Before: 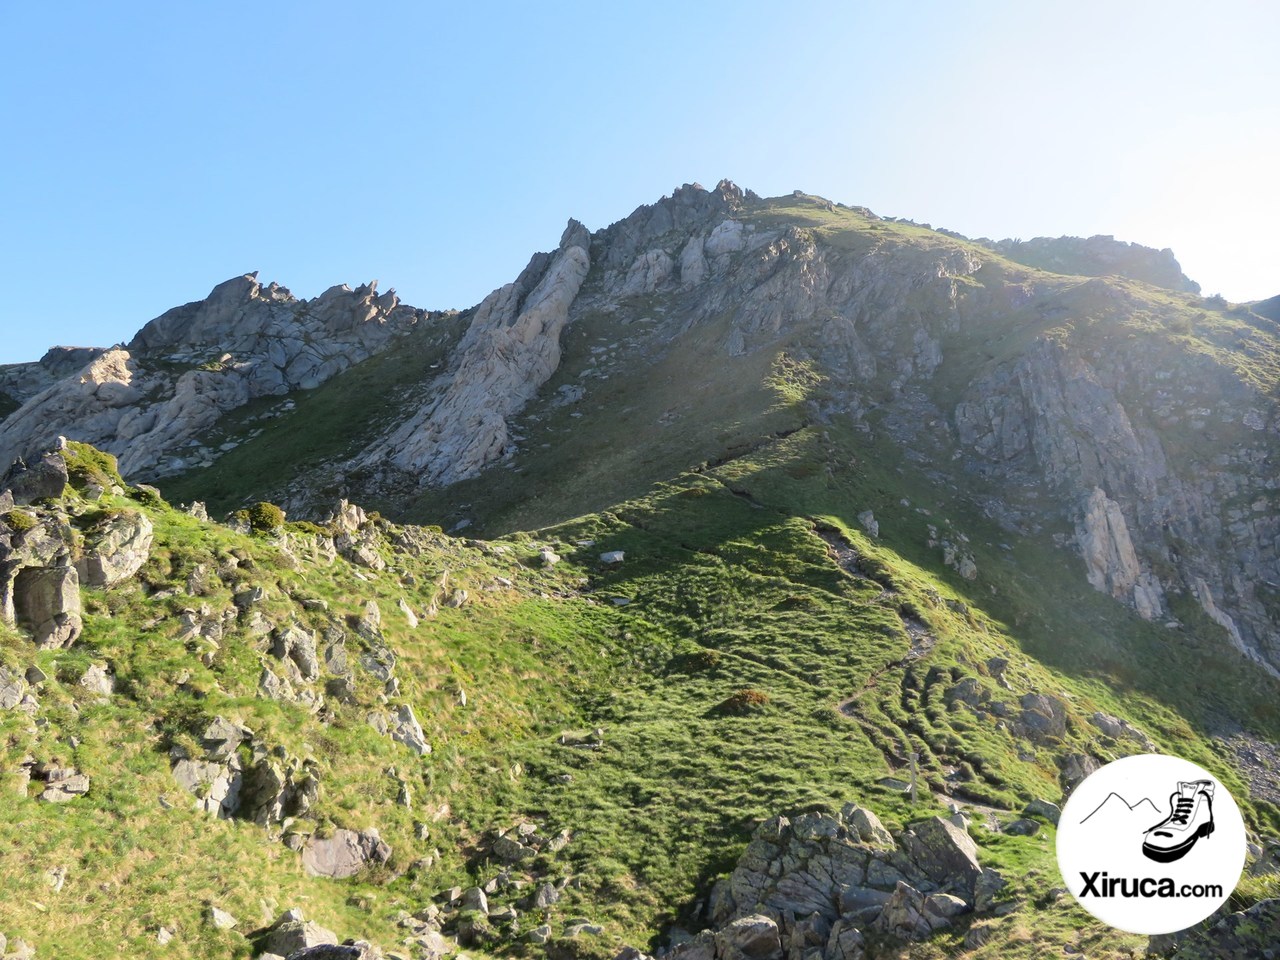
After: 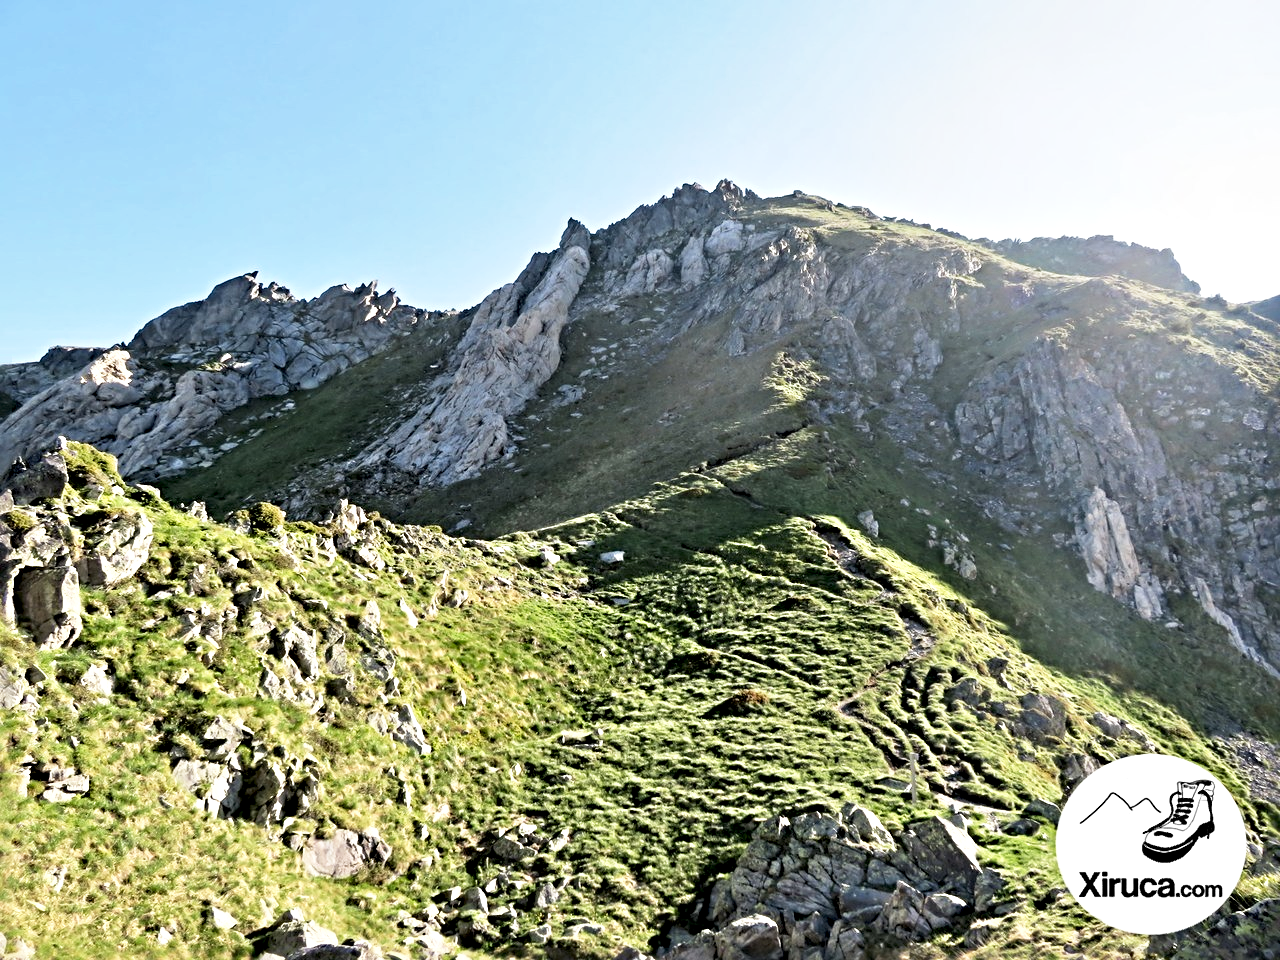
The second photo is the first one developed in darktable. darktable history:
contrast equalizer: y [[0.511, 0.558, 0.631, 0.632, 0.559, 0.512], [0.5 ×6], [0.5 ×6], [0 ×6], [0 ×6]]
base curve: curves: ch0 [(0, 0) (0.666, 0.806) (1, 1)], preserve colors none
sharpen: radius 4.844
shadows and highlights: shadows 25.28, highlights -25.68
